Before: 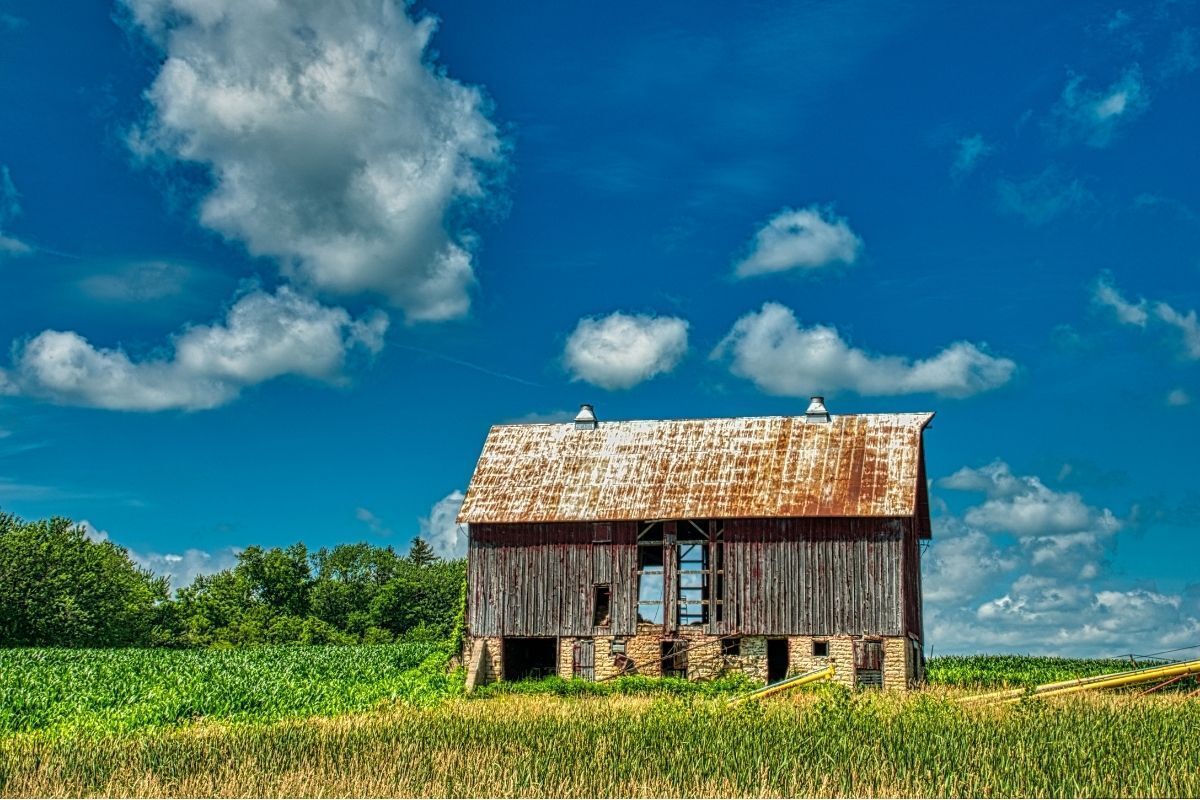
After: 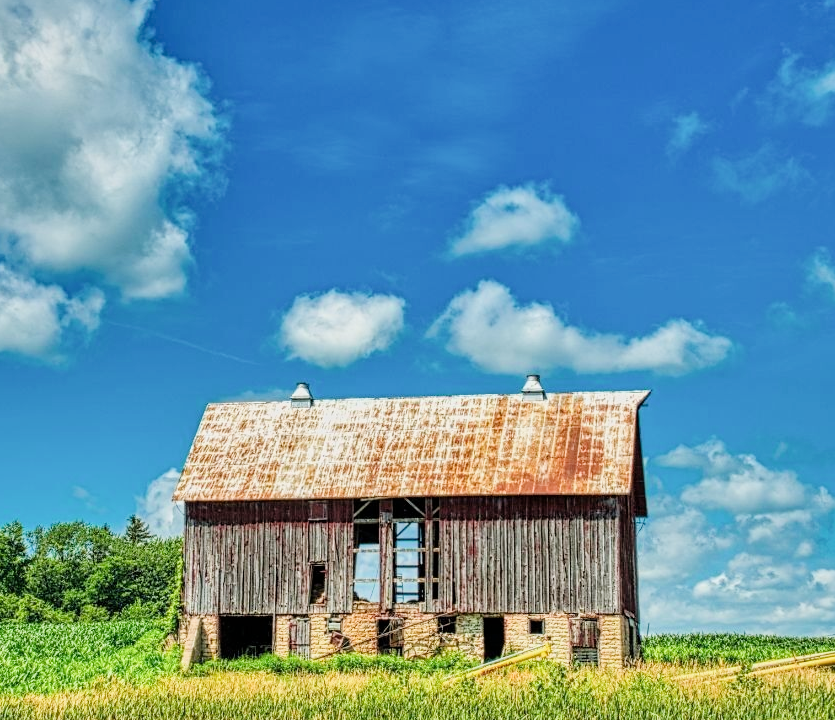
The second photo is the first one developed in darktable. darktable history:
filmic rgb: black relative exposure -7.65 EV, white relative exposure 4.56 EV, threshold 2.95 EV, hardness 3.61, enable highlight reconstruction true
exposure: black level correction 0, exposure 1.123 EV, compensate highlight preservation false
crop and rotate: left 23.735%, top 2.872%, right 6.639%, bottom 7.009%
